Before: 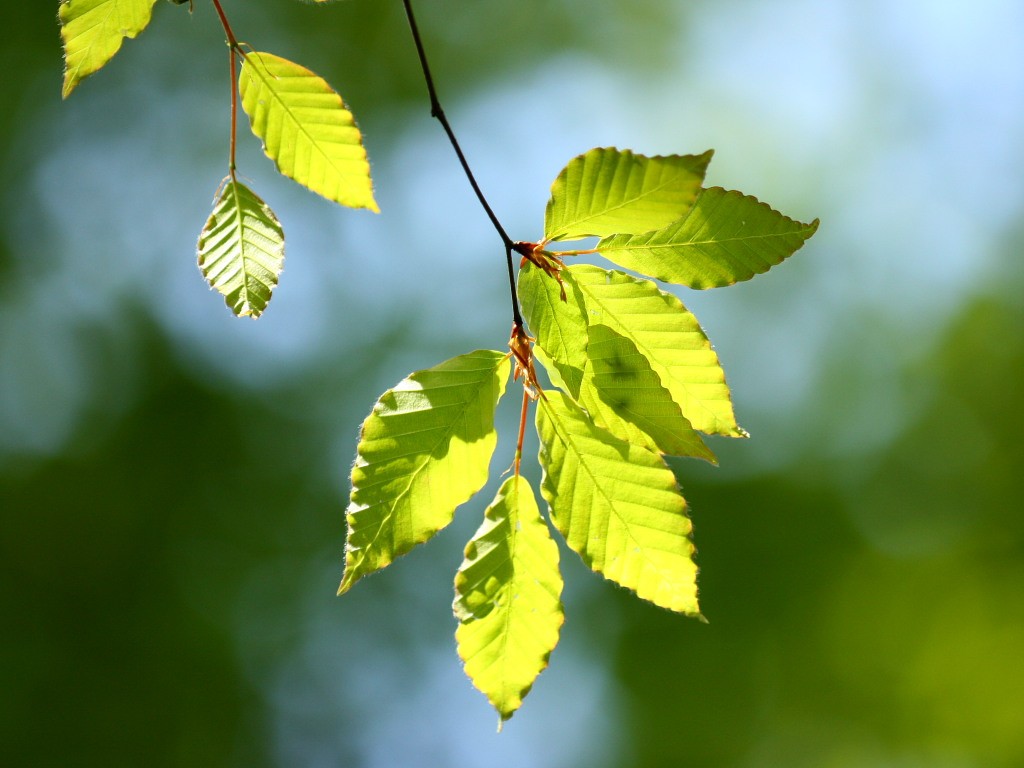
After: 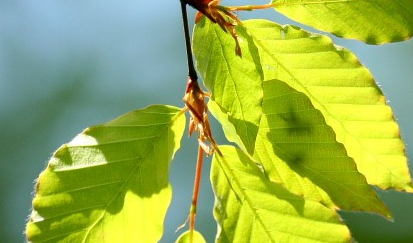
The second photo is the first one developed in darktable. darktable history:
crop: left 31.746%, top 31.969%, right 27.667%, bottom 35.681%
